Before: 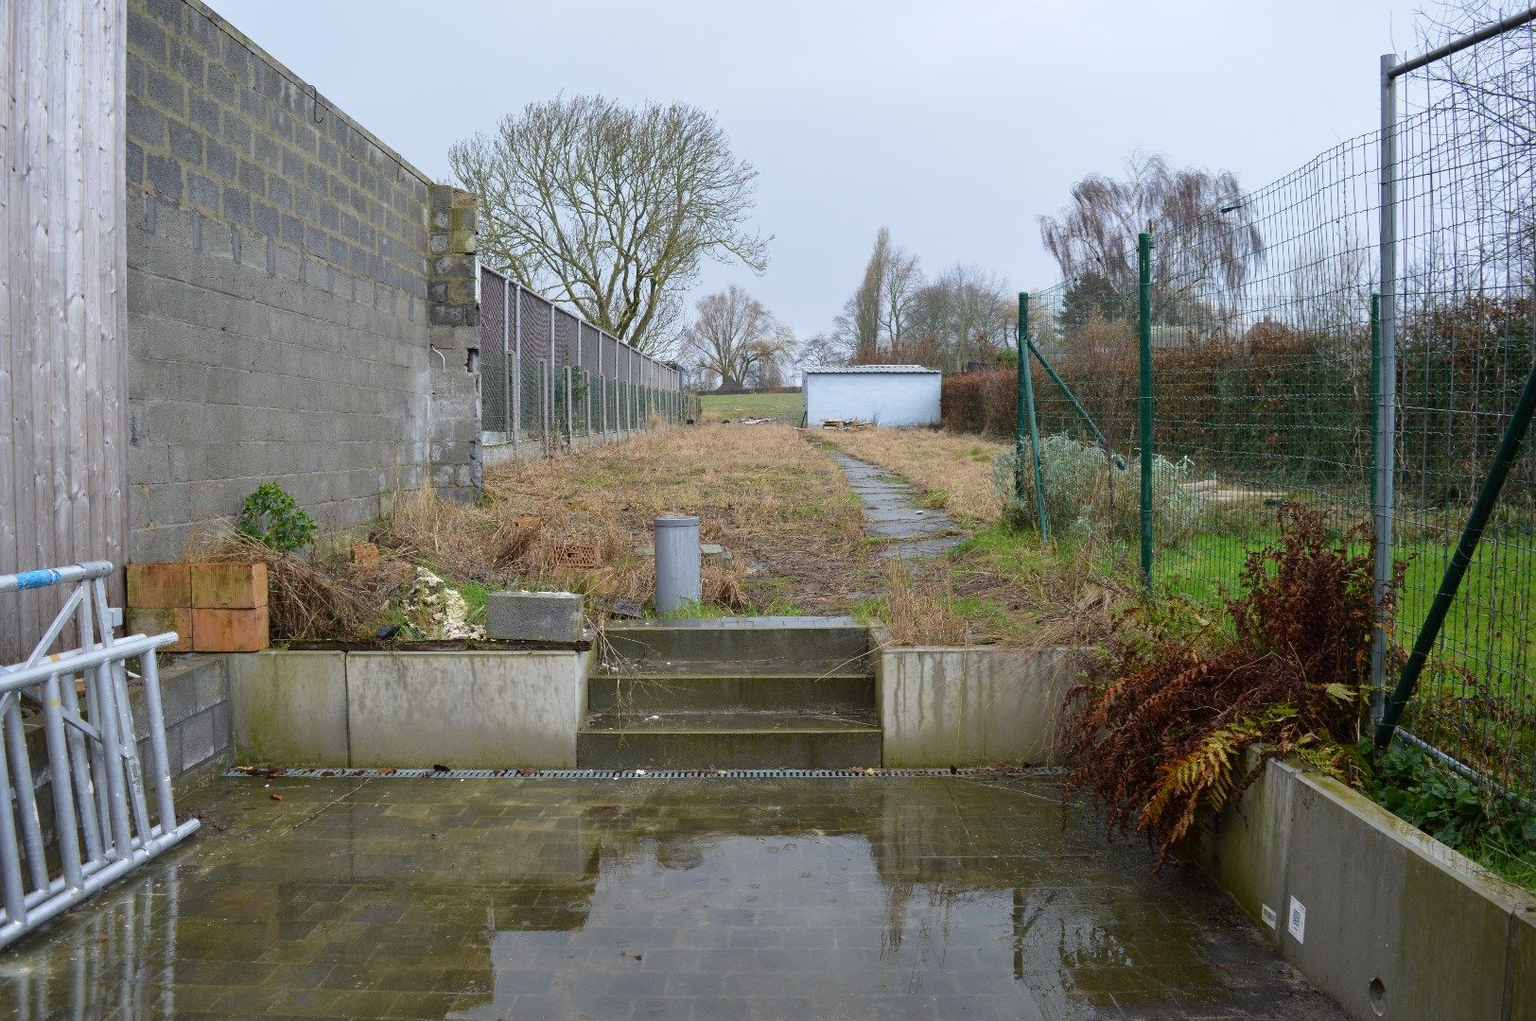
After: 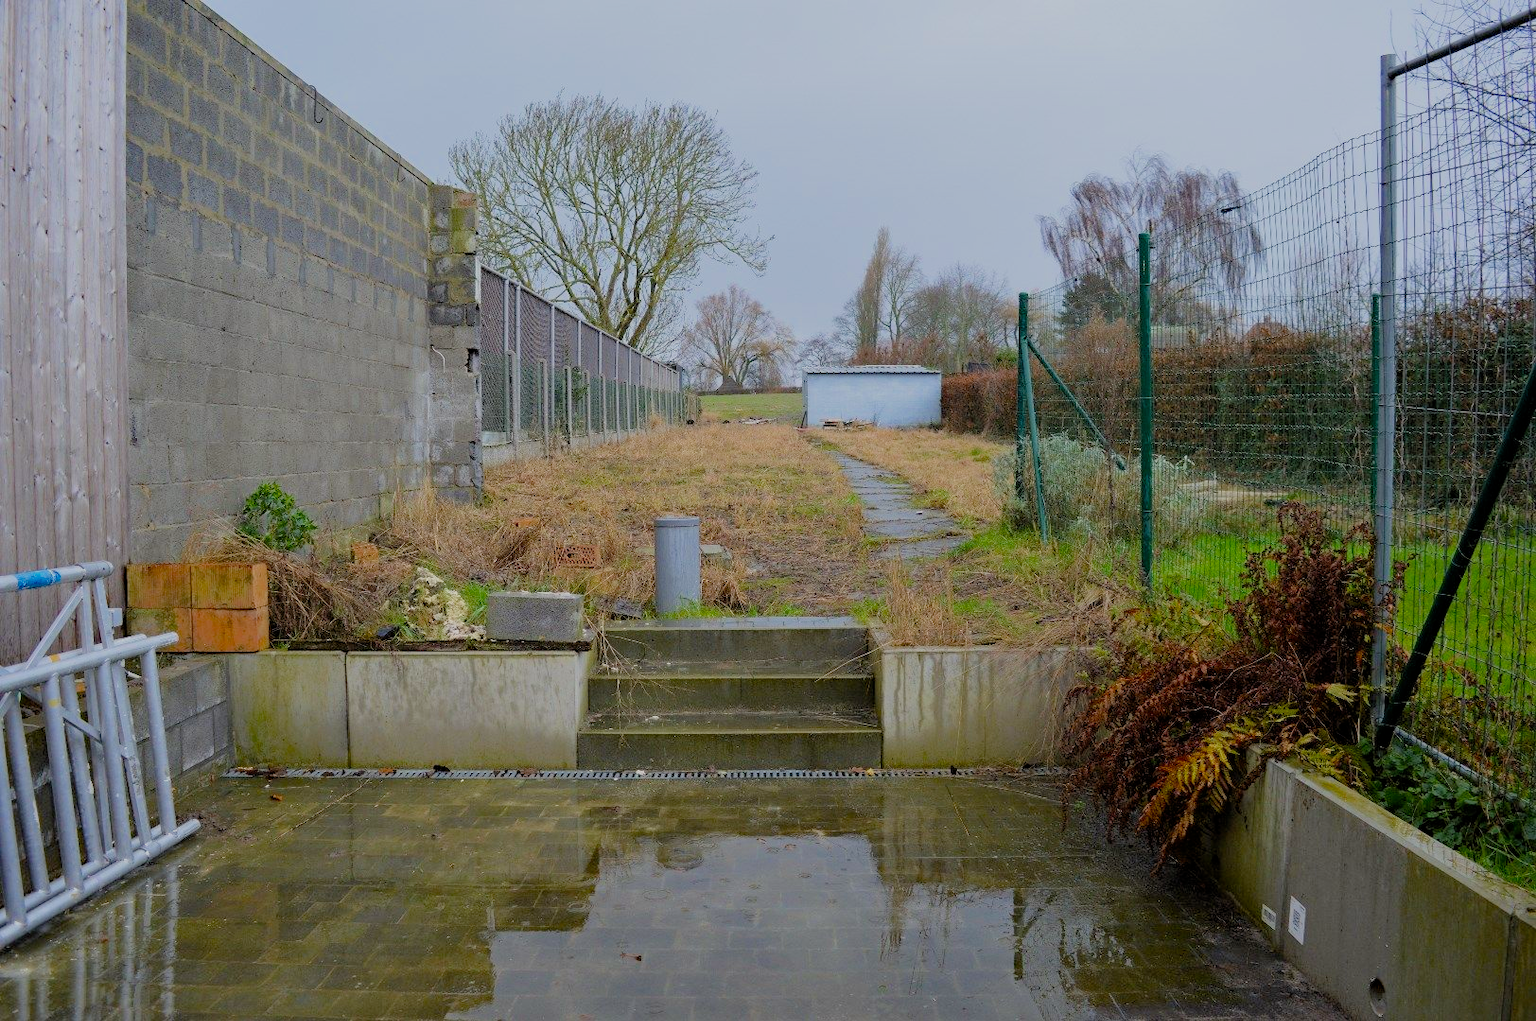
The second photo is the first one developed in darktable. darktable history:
haze removal: compatibility mode true, adaptive false
filmic rgb: black relative exposure -8.79 EV, white relative exposure 4.98 EV, threshold 6 EV, target black luminance 0%, hardness 3.77, latitude 66.34%, contrast 0.822, highlights saturation mix 10%, shadows ↔ highlights balance 20%, add noise in highlights 0.1, color science v4 (2020), iterations of high-quality reconstruction 0, type of noise poissonian, enable highlight reconstruction true
